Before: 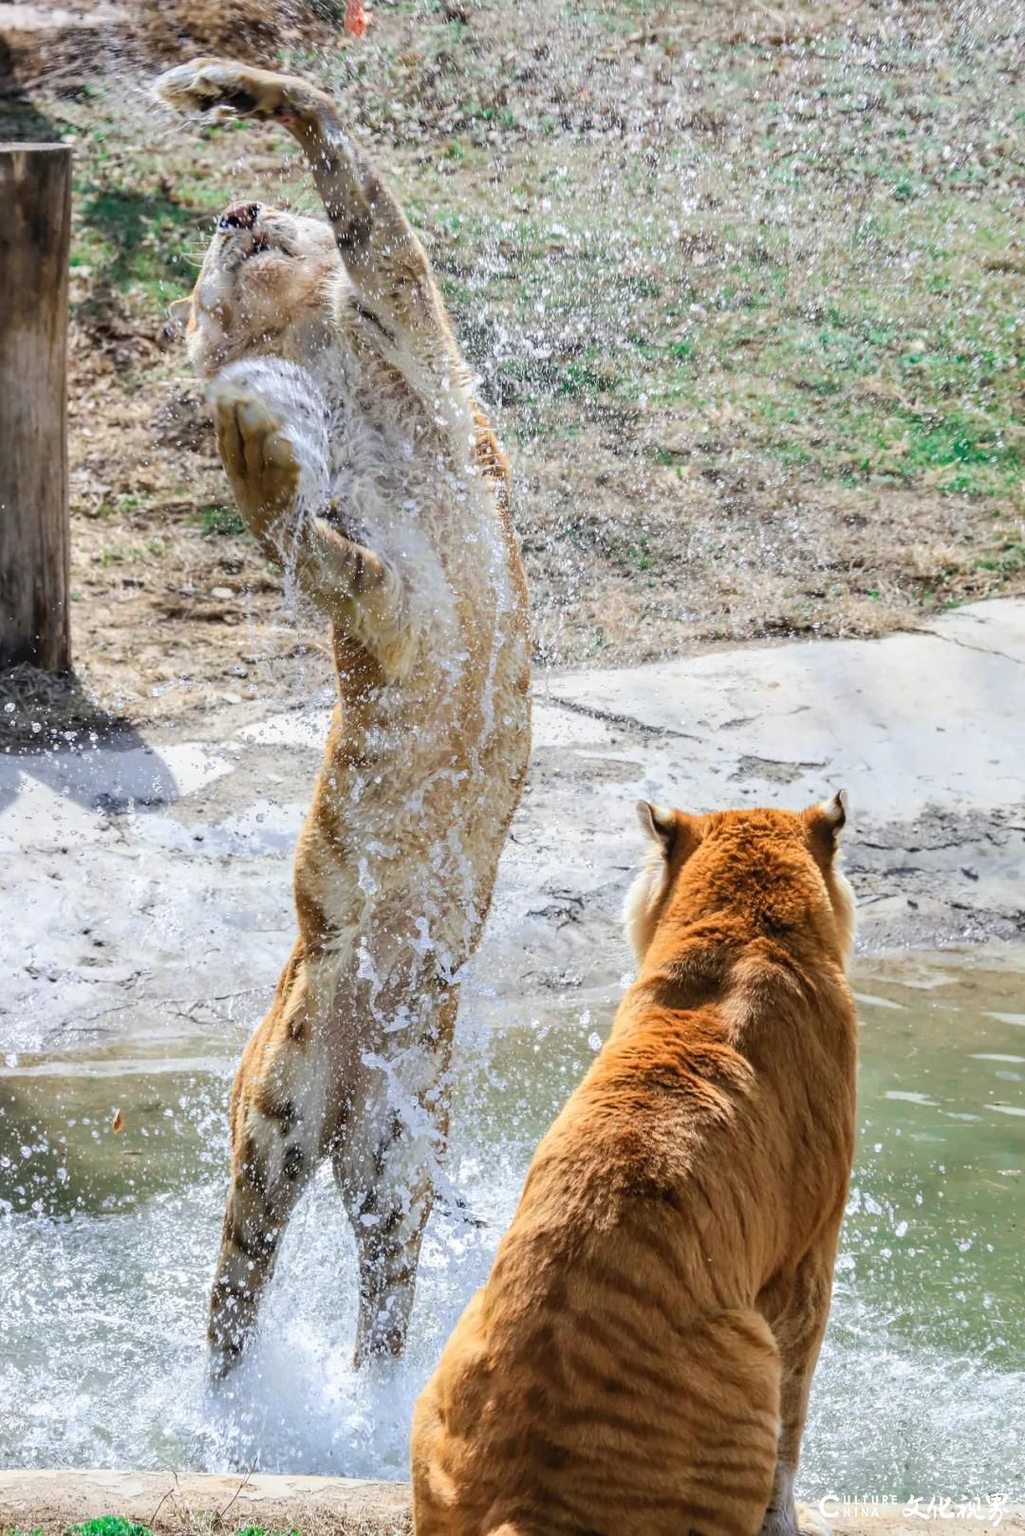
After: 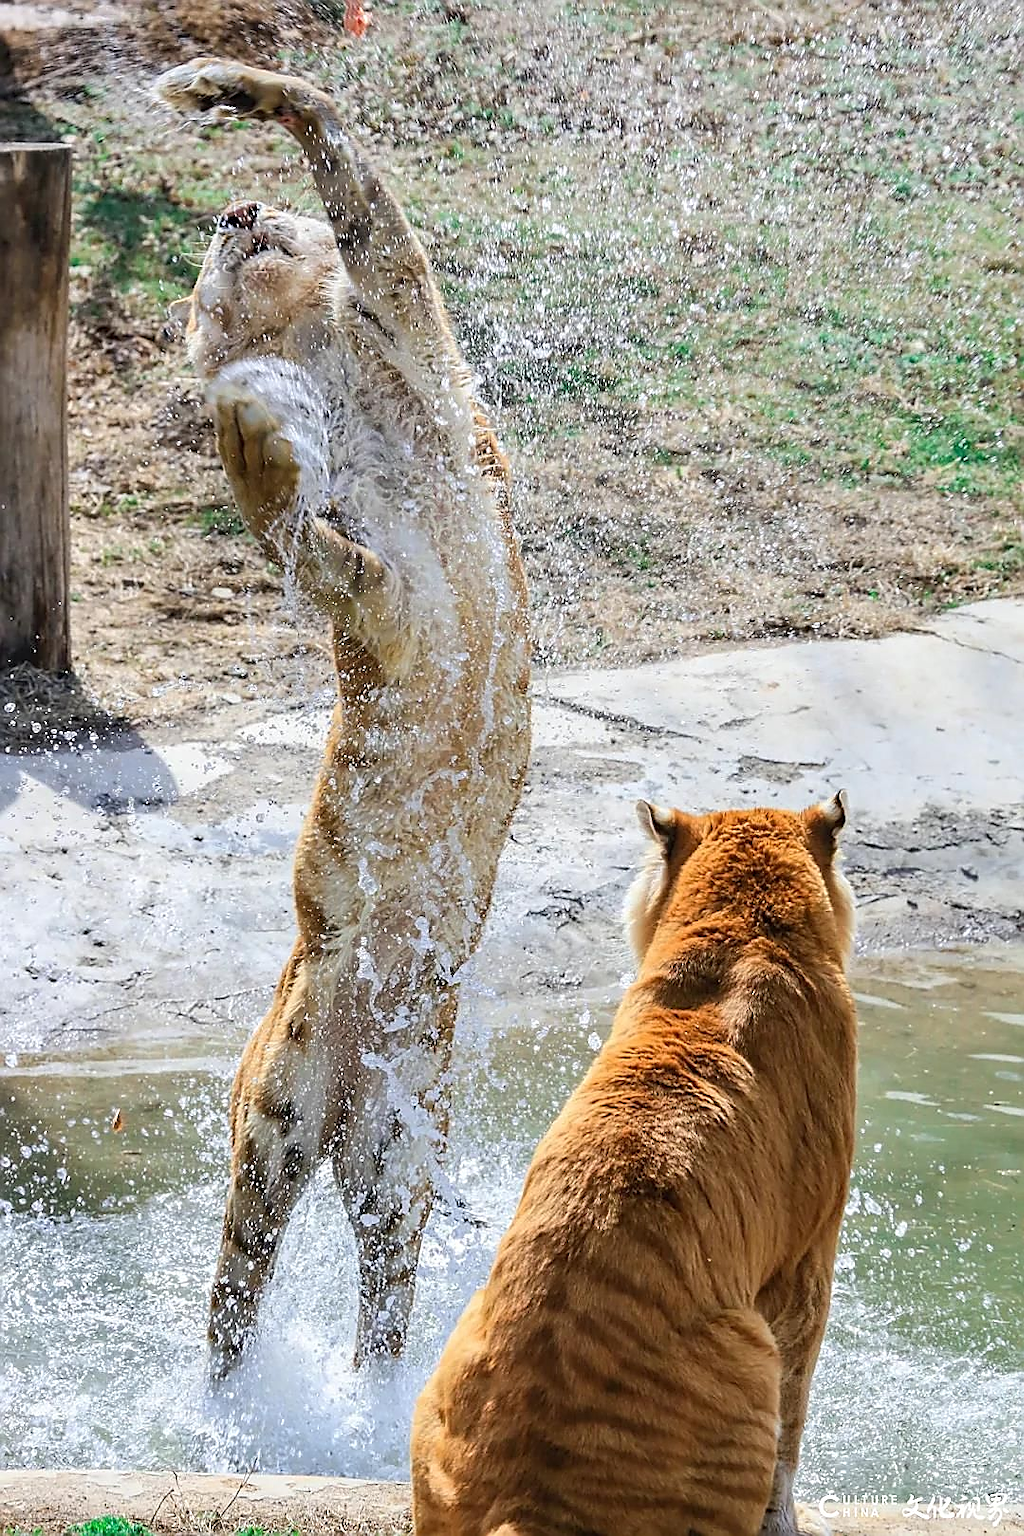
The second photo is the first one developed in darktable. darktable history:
sharpen: radius 1.389, amount 1.248, threshold 0.71
